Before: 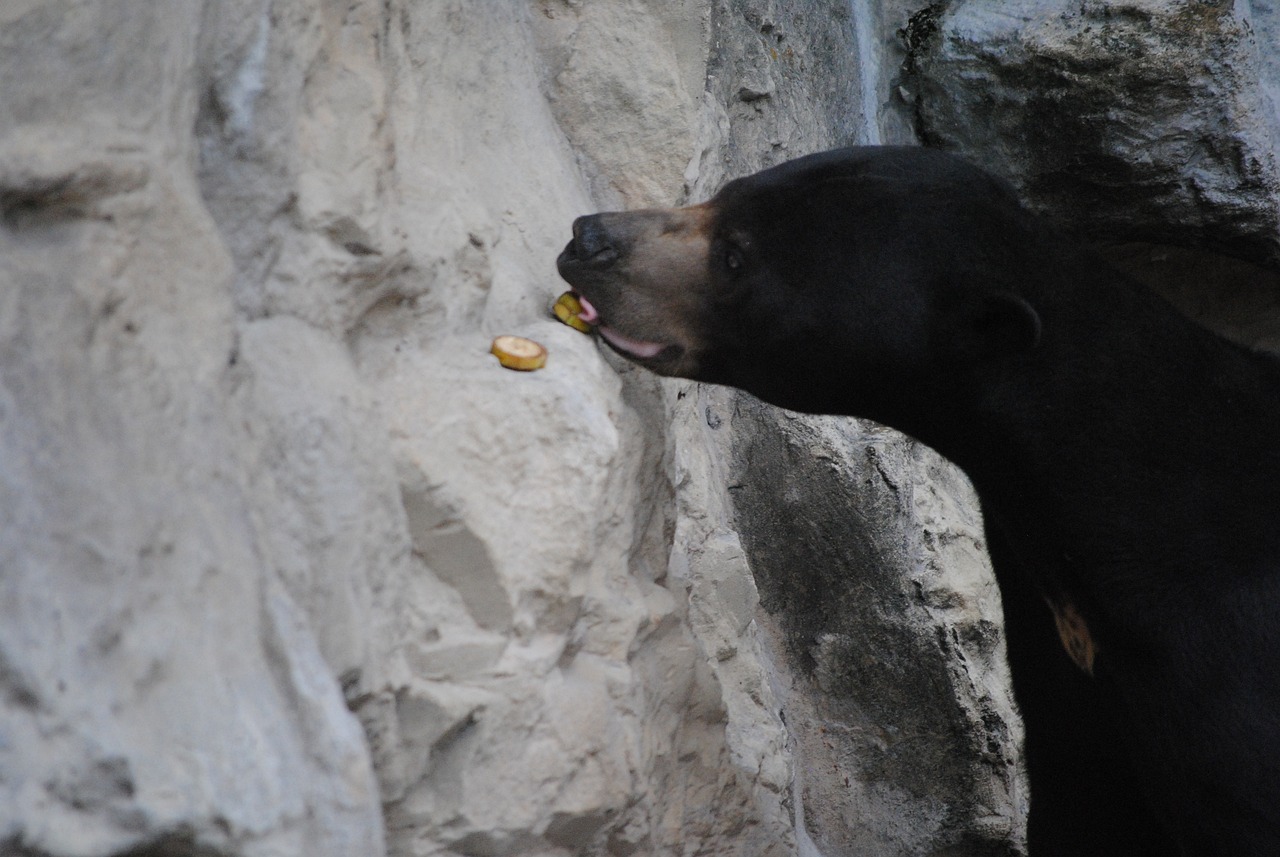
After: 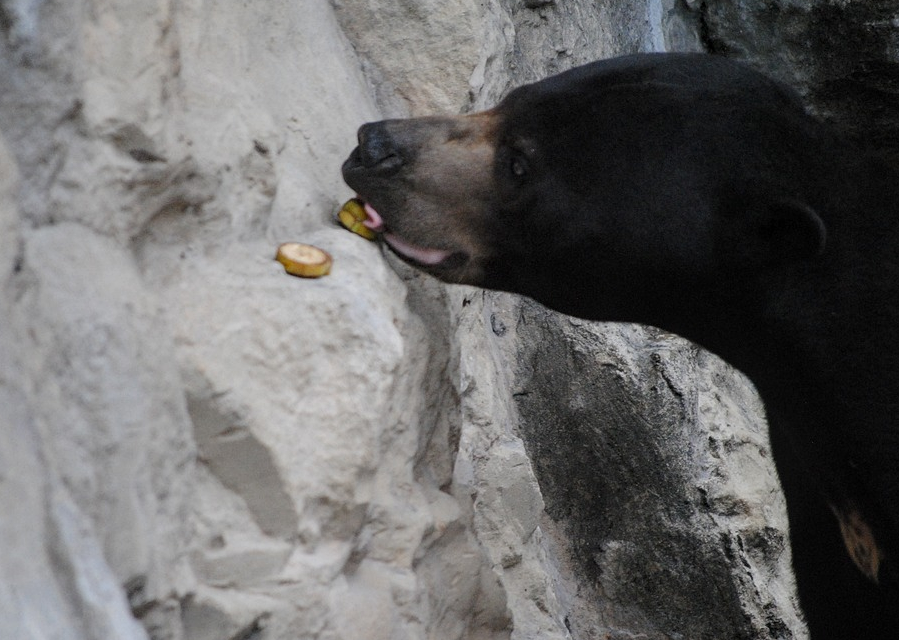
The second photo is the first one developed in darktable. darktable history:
crop and rotate: left 16.823%, top 10.856%, right 12.929%, bottom 14.447%
local contrast: on, module defaults
